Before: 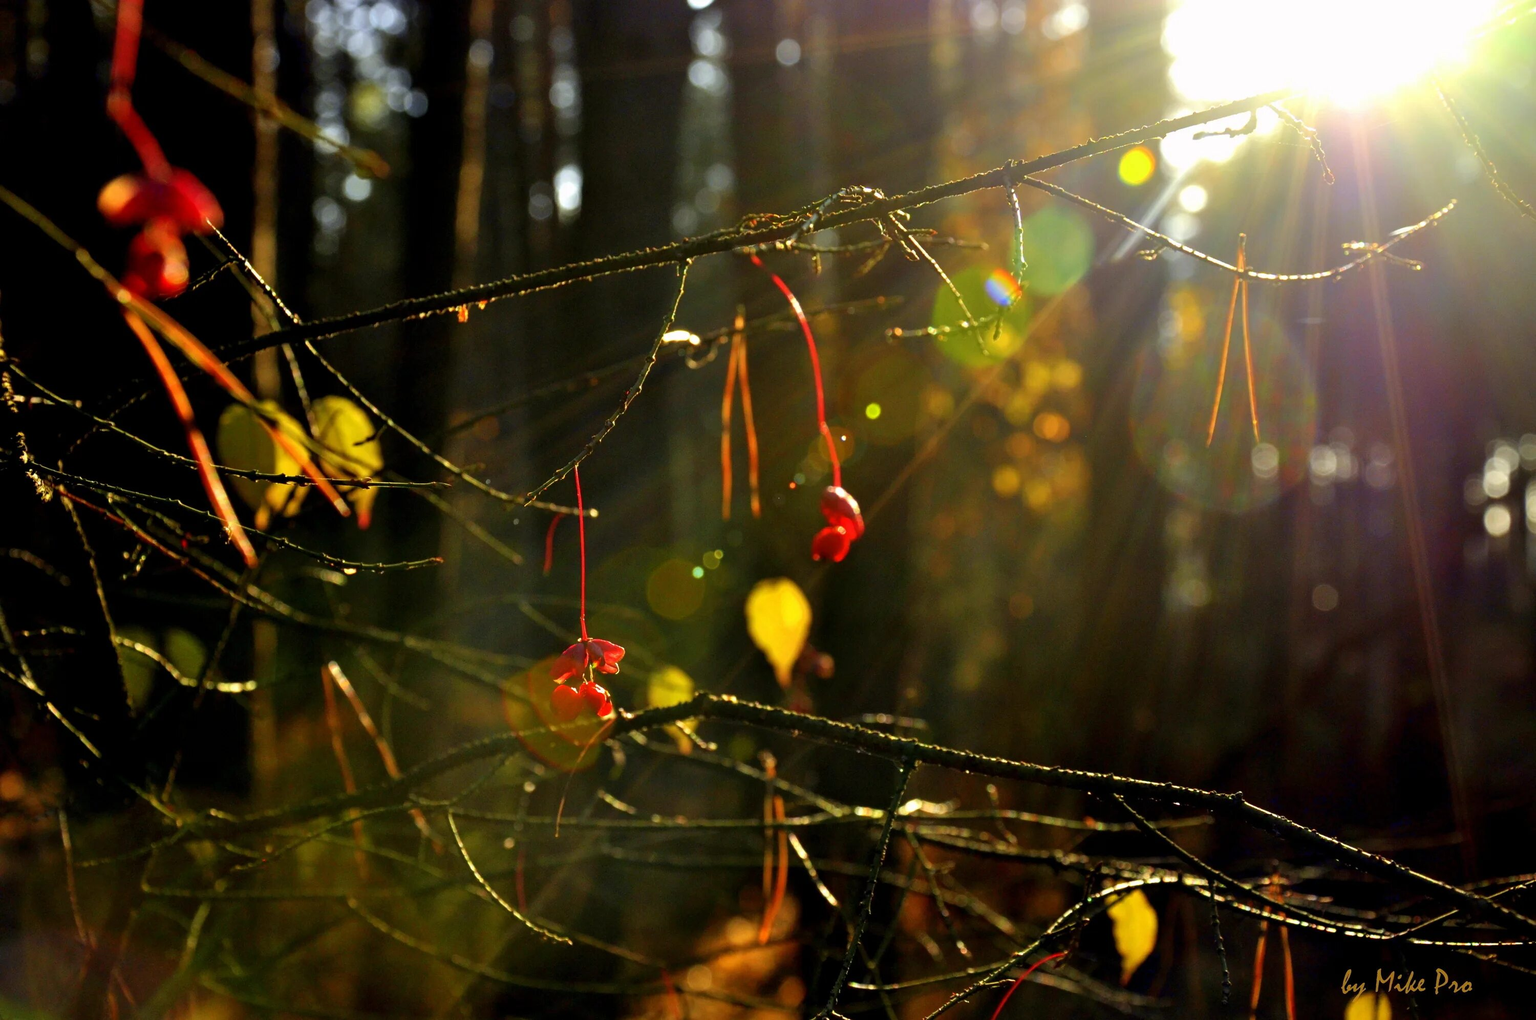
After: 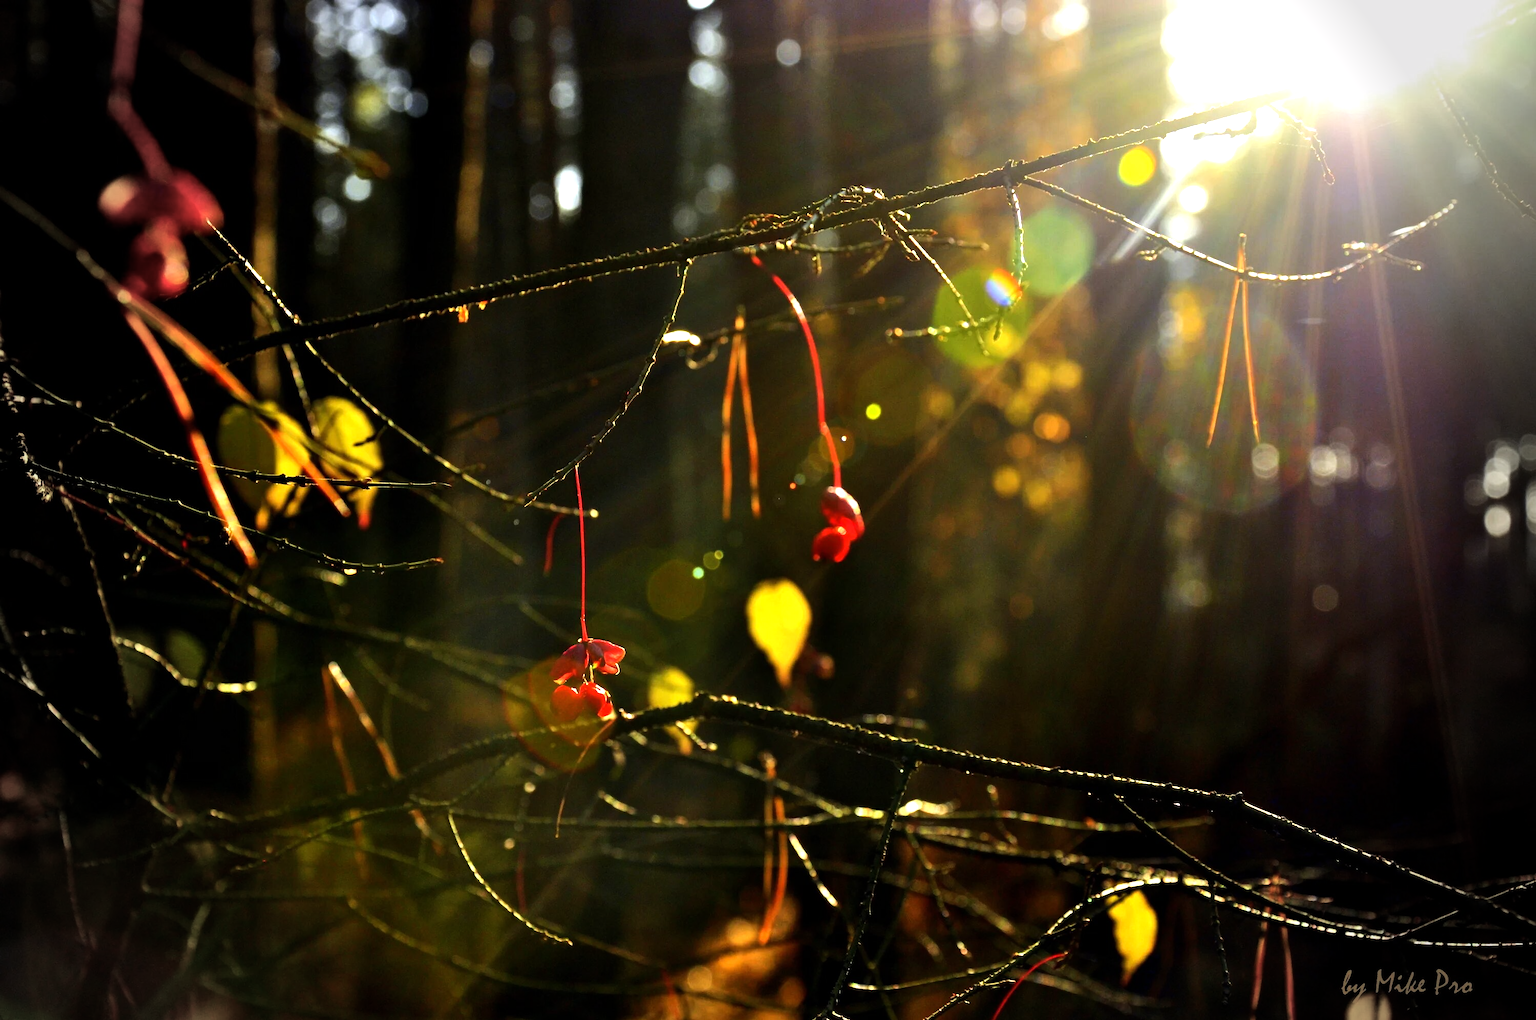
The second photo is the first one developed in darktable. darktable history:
tone equalizer: -8 EV -0.748 EV, -7 EV -0.699 EV, -6 EV -0.639 EV, -5 EV -0.401 EV, -3 EV 0.401 EV, -2 EV 0.6 EV, -1 EV 0.691 EV, +0 EV 0.749 EV, edges refinement/feathering 500, mask exposure compensation -1.57 EV, preserve details no
vignetting: fall-off start 76.66%, fall-off radius 26.24%, width/height ratio 0.969
